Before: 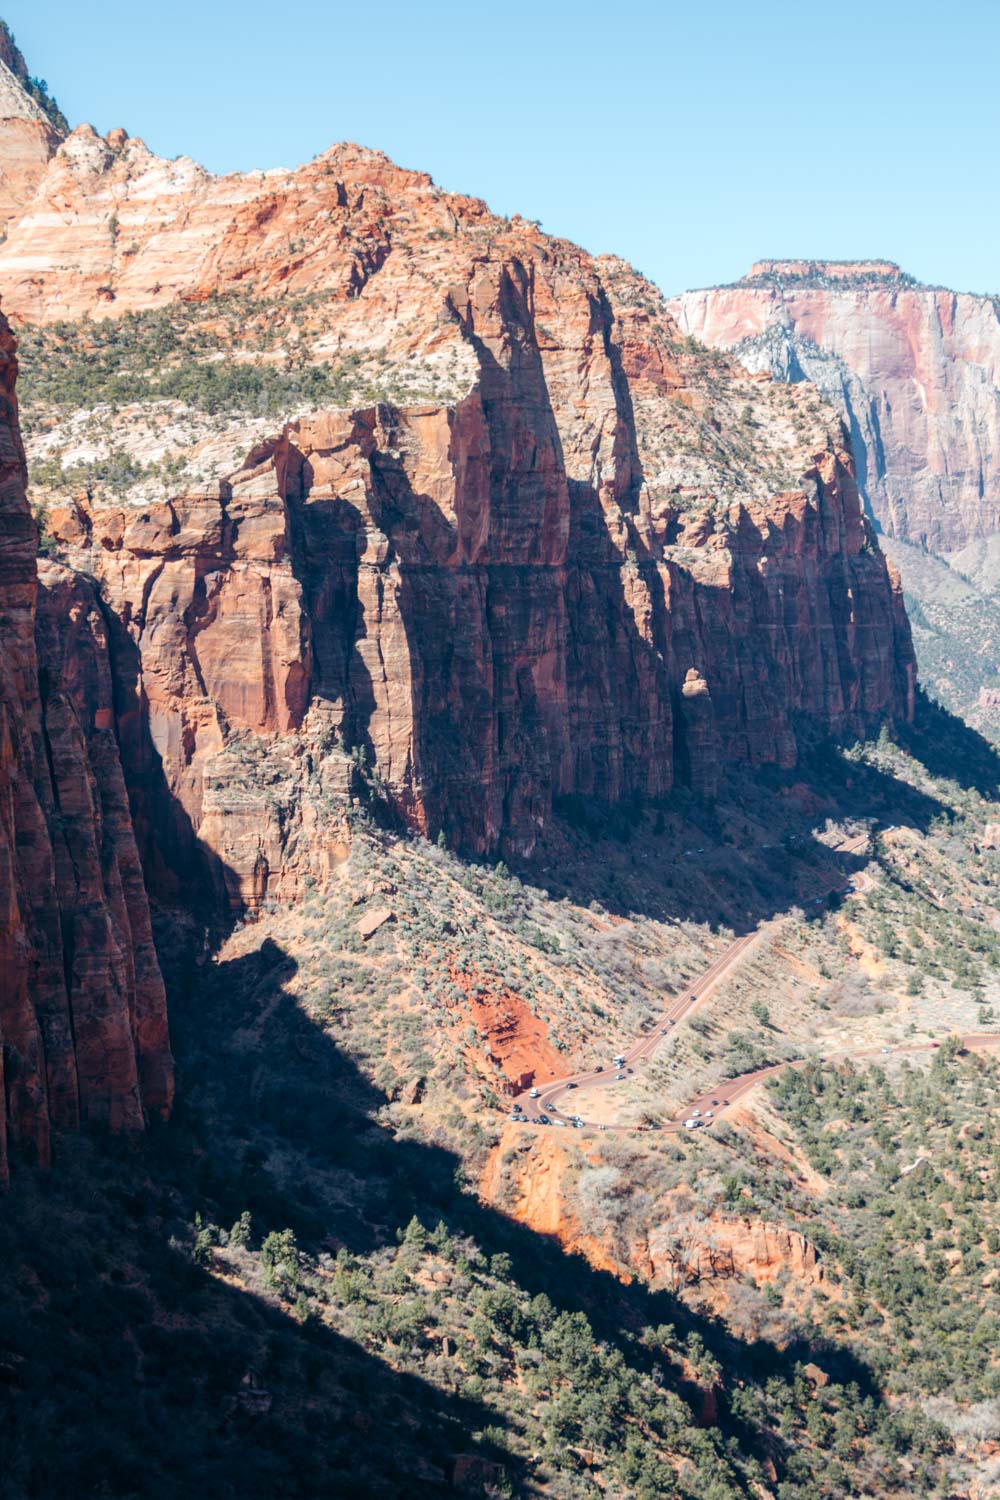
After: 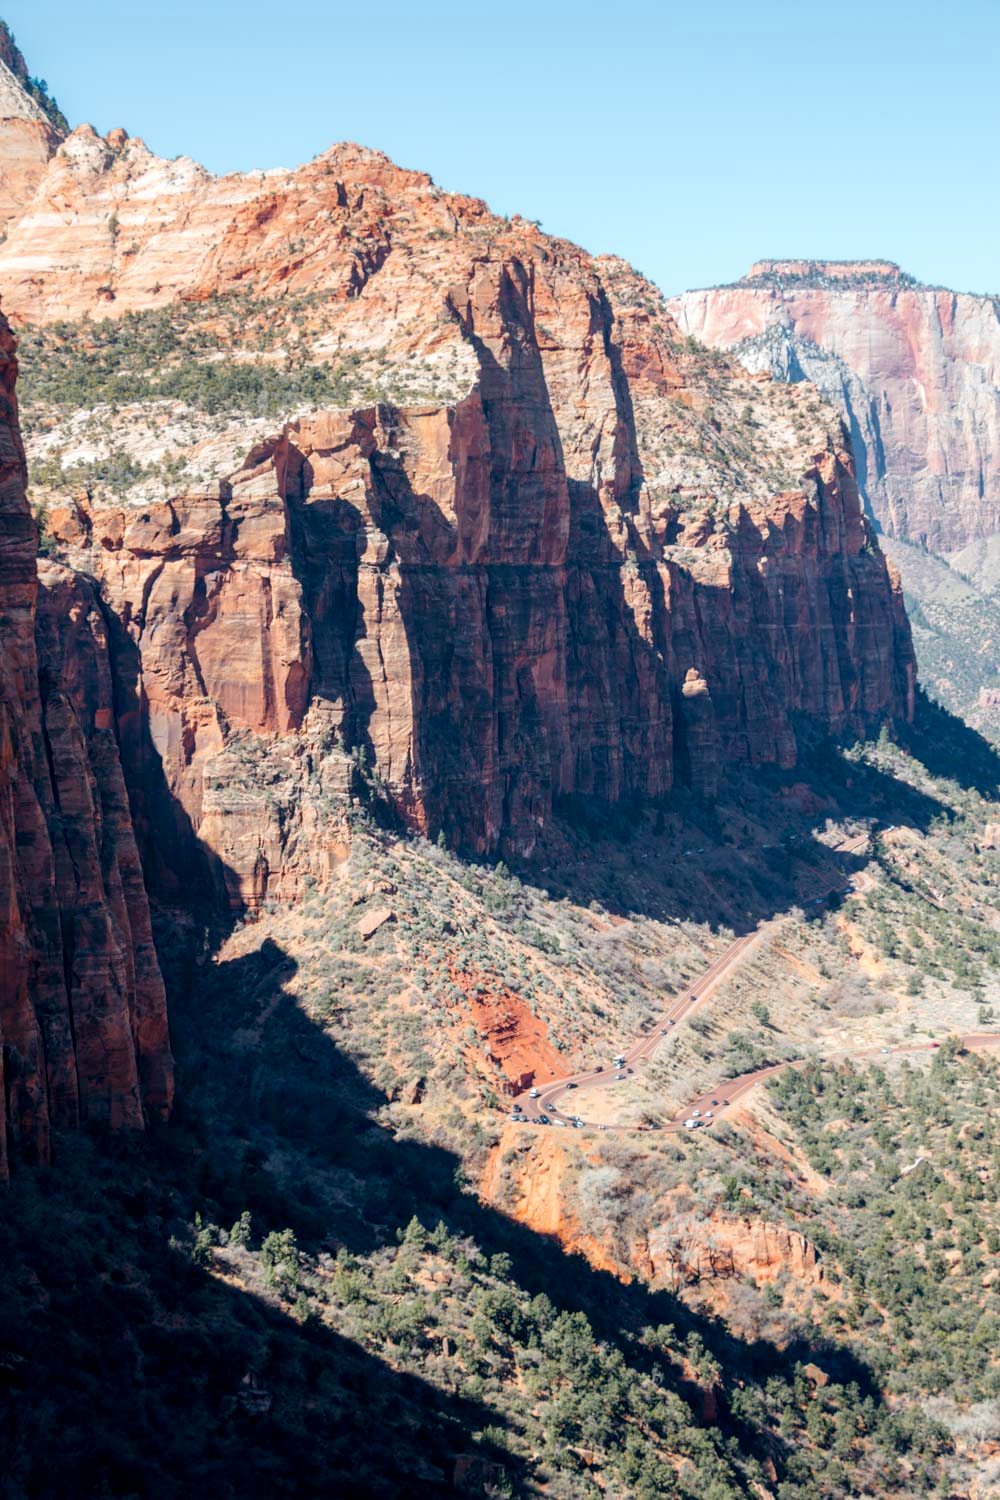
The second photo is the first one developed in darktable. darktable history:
exposure: black level correction 0.005, exposure 0.017 EV, compensate highlight preservation false
